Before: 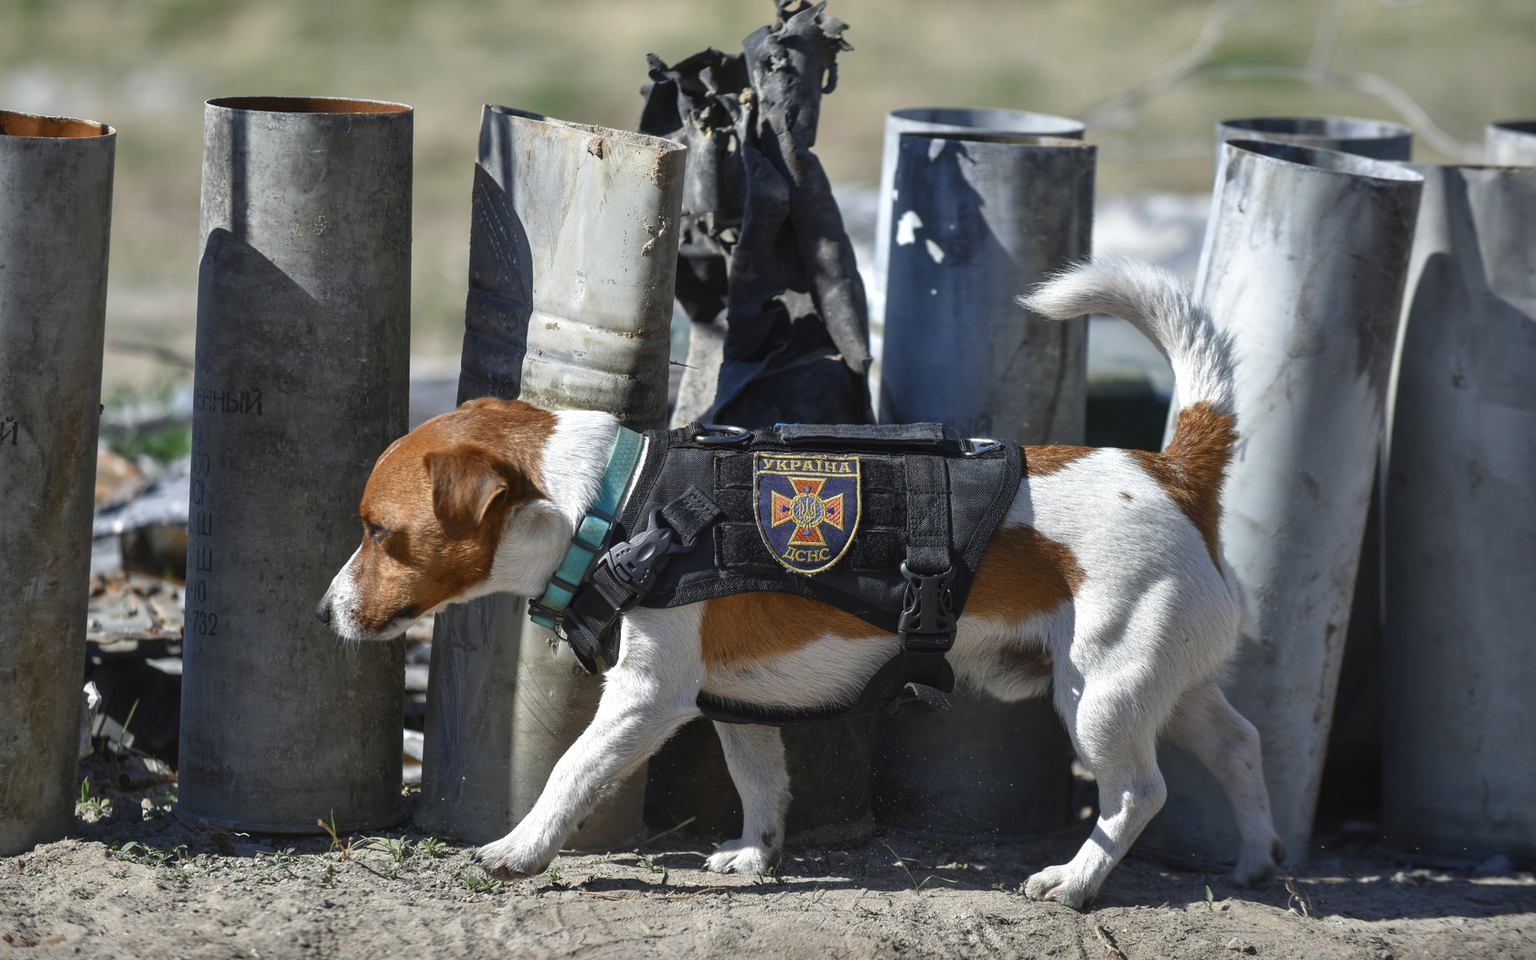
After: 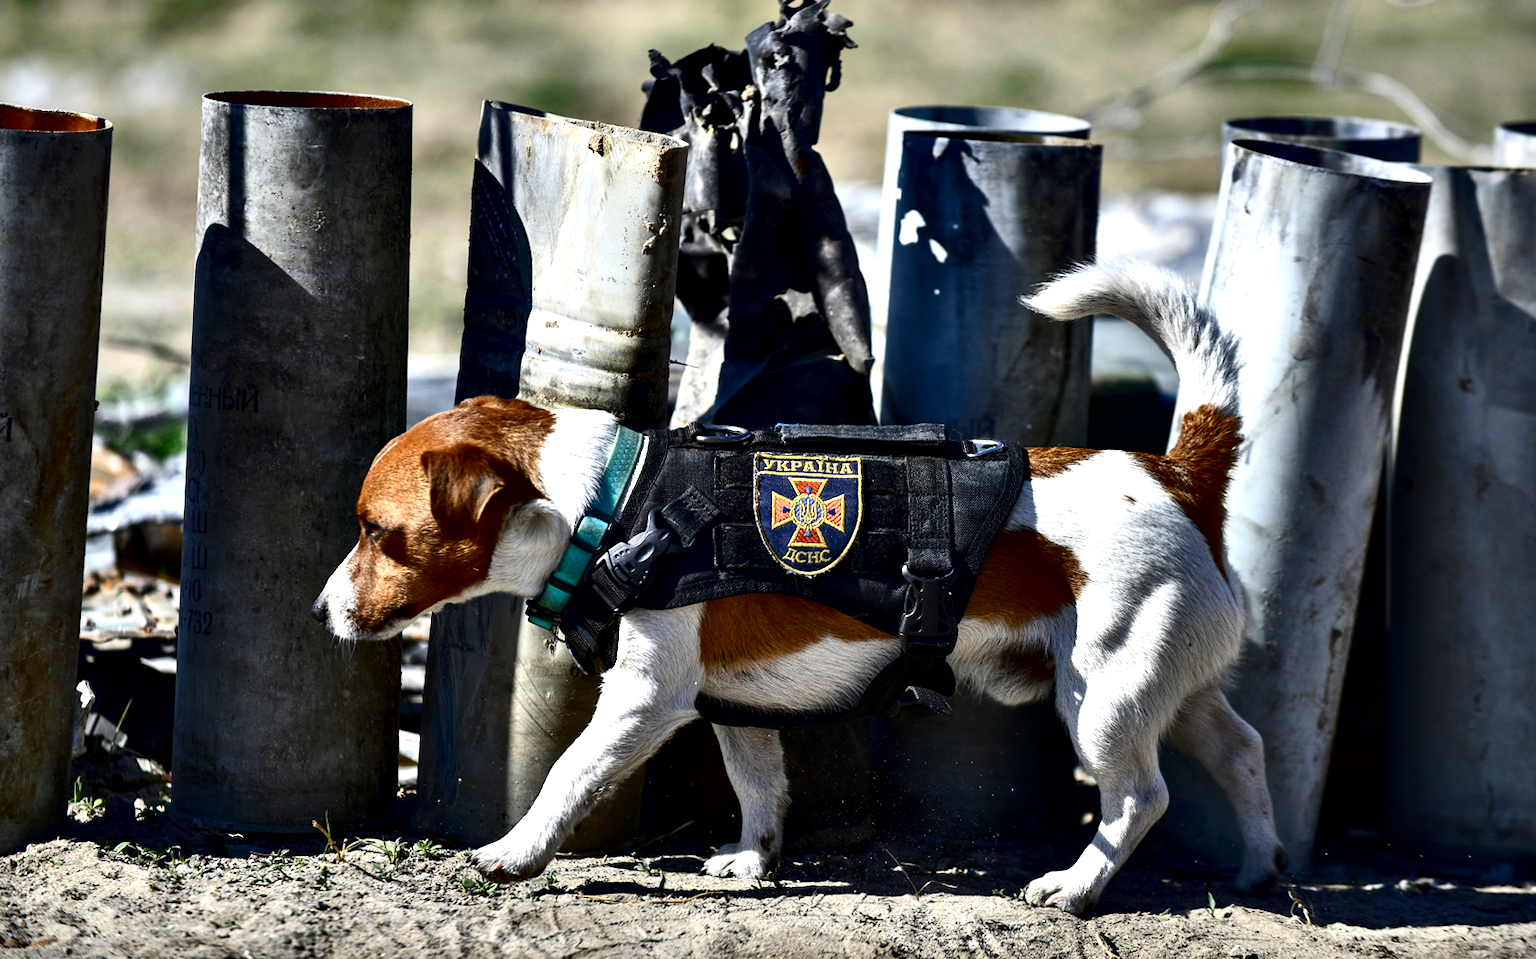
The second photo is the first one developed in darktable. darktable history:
crop and rotate: angle -0.317°
contrast brightness saturation: contrast 0.194, brightness -0.106, saturation 0.208
contrast equalizer: y [[0.627 ×6], [0.563 ×6], [0 ×6], [0 ×6], [0 ×6]]
